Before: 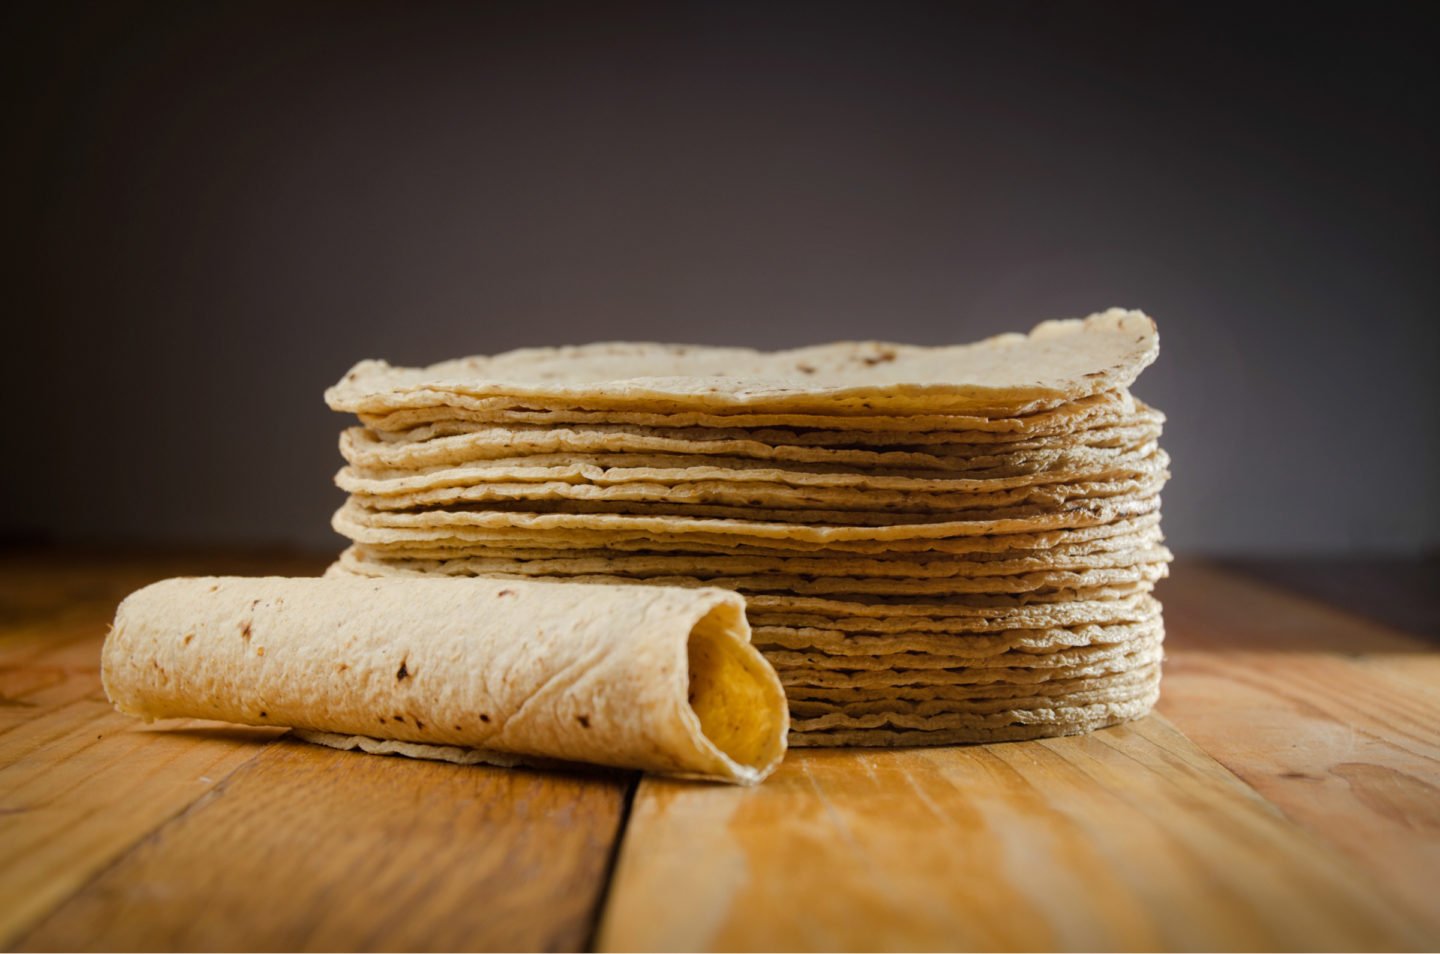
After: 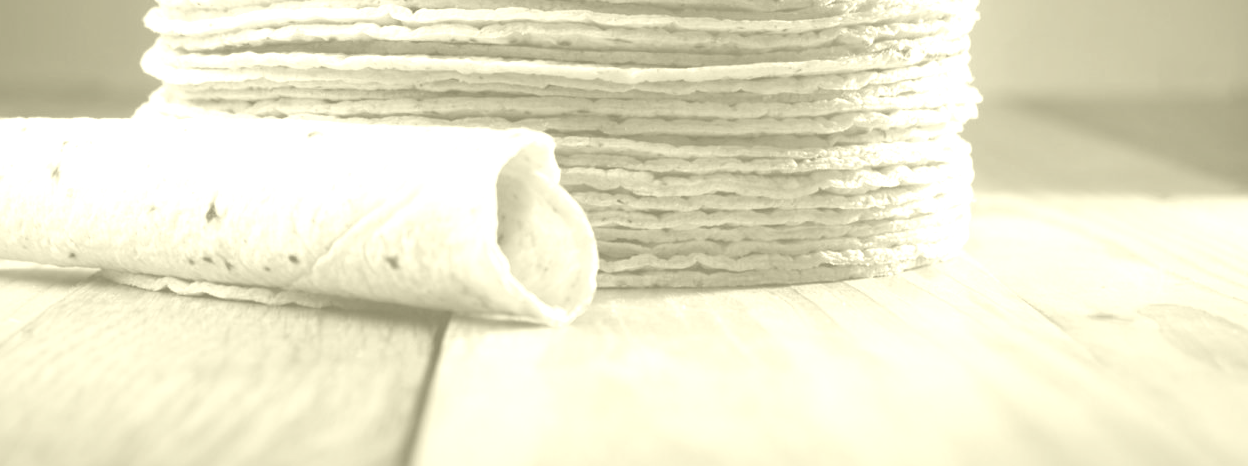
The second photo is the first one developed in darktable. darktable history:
crop and rotate: left 13.306%, top 48.129%, bottom 2.928%
color calibration: illuminant as shot in camera, x 0.358, y 0.373, temperature 4628.91 K
exposure: black level correction 0, exposure 1.388 EV, compensate exposure bias true, compensate highlight preservation false
colorize: hue 43.2°, saturation 40%, version 1
